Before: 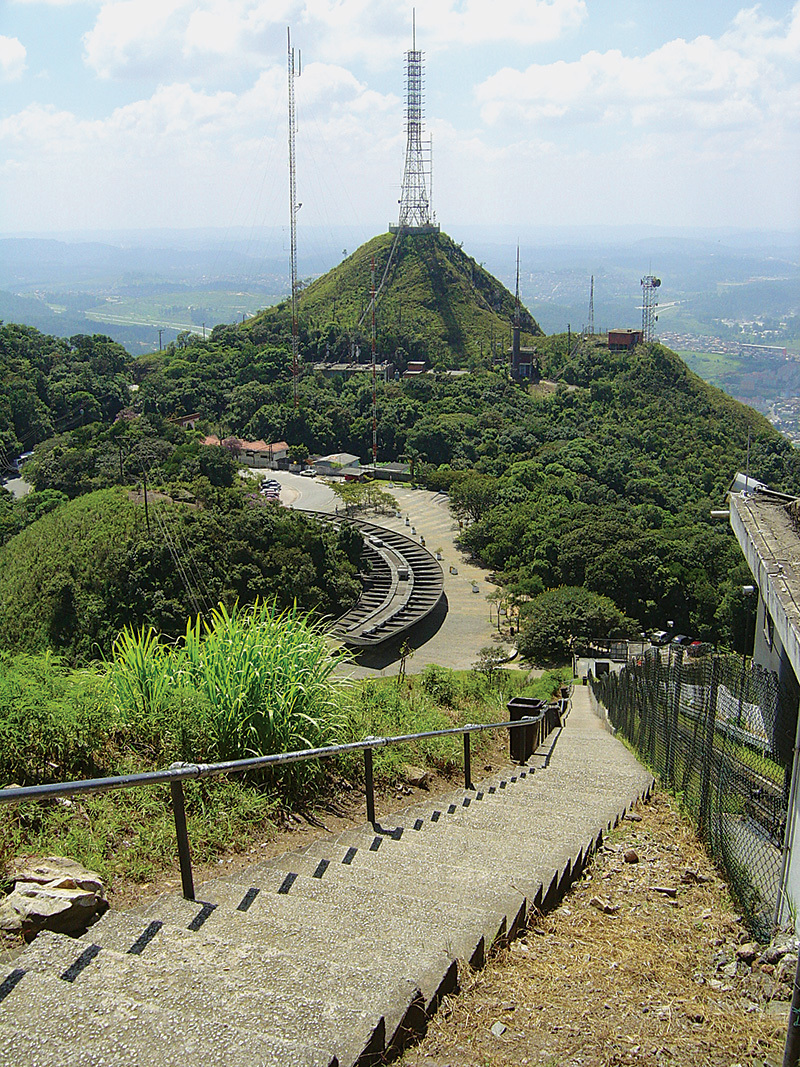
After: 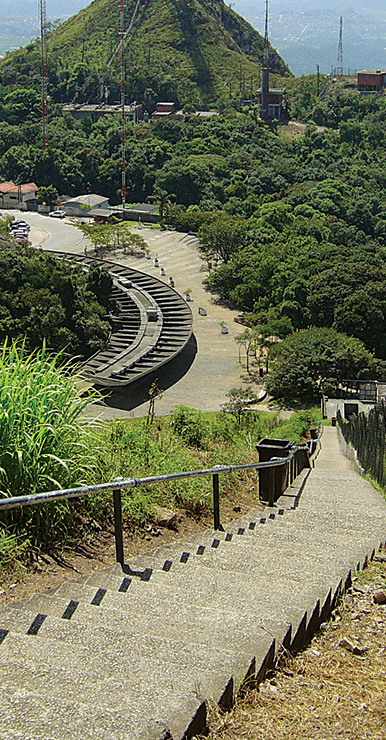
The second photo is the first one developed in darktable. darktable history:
local contrast: highlights 103%, shadows 100%, detail 119%, midtone range 0.2
crop: left 31.407%, top 24.301%, right 20.25%, bottom 6.263%
